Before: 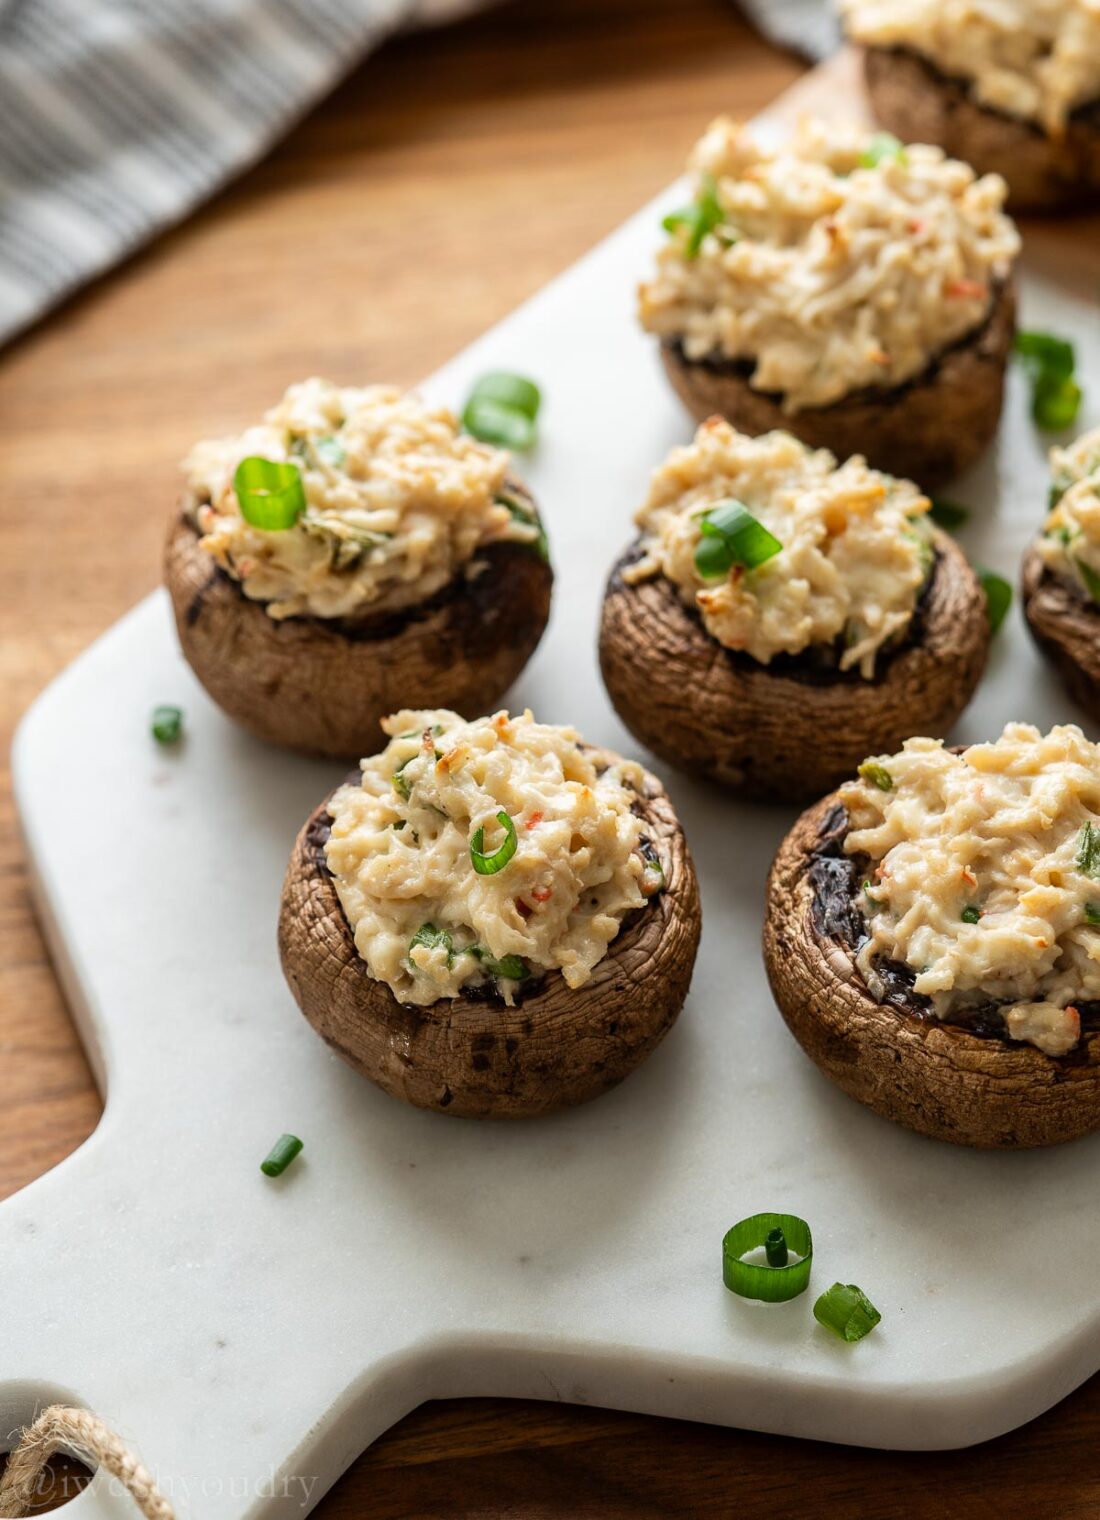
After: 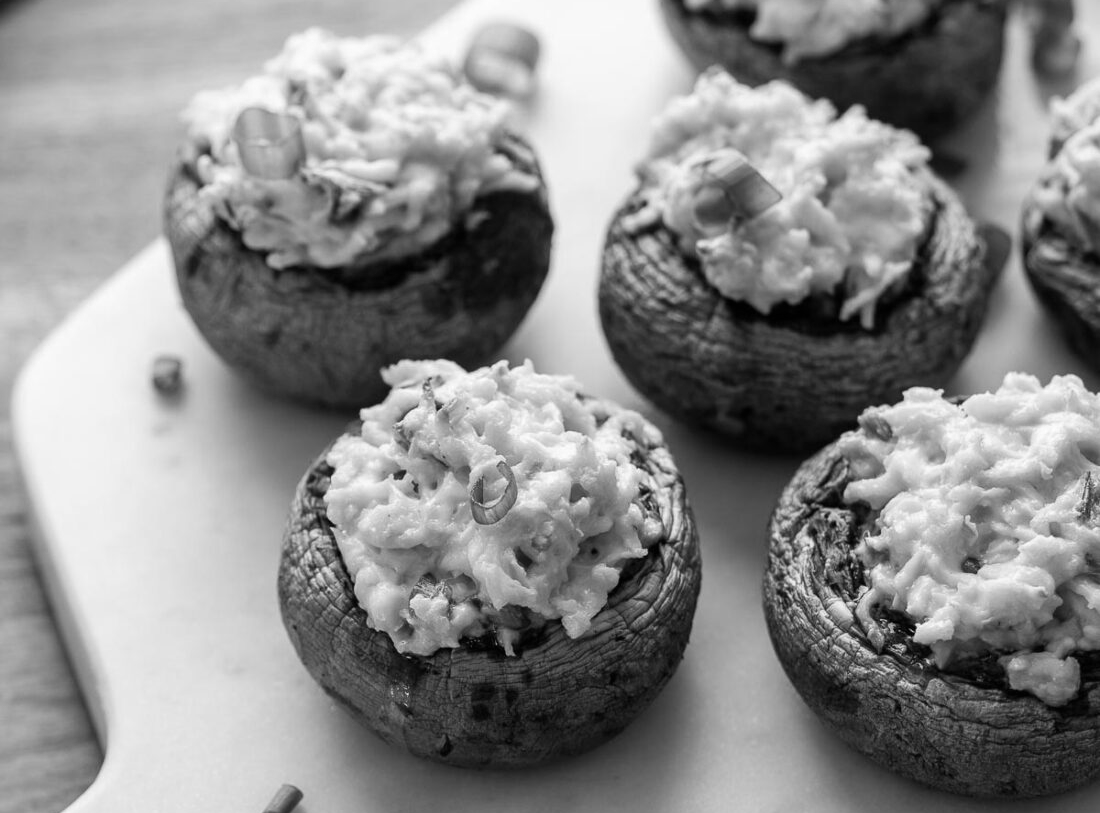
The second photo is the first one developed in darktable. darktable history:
crop and rotate: top 23.043%, bottom 23.437%
monochrome: on, module defaults
